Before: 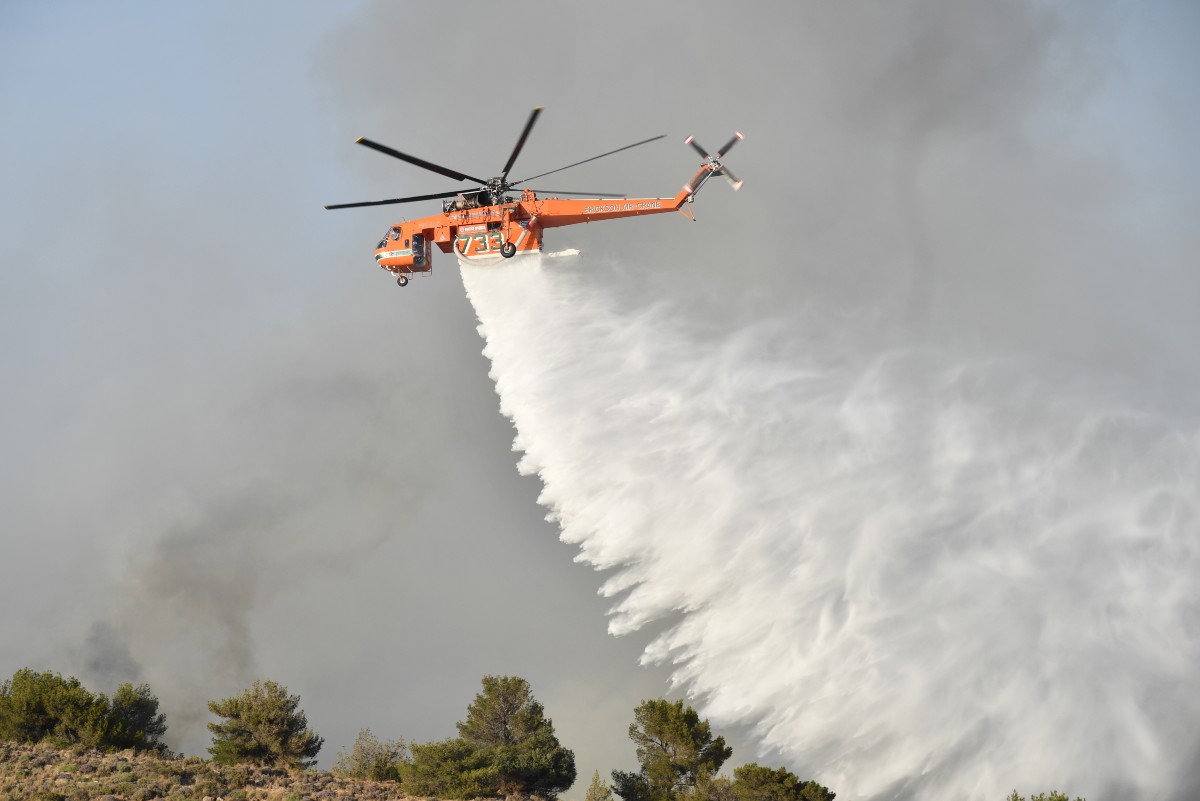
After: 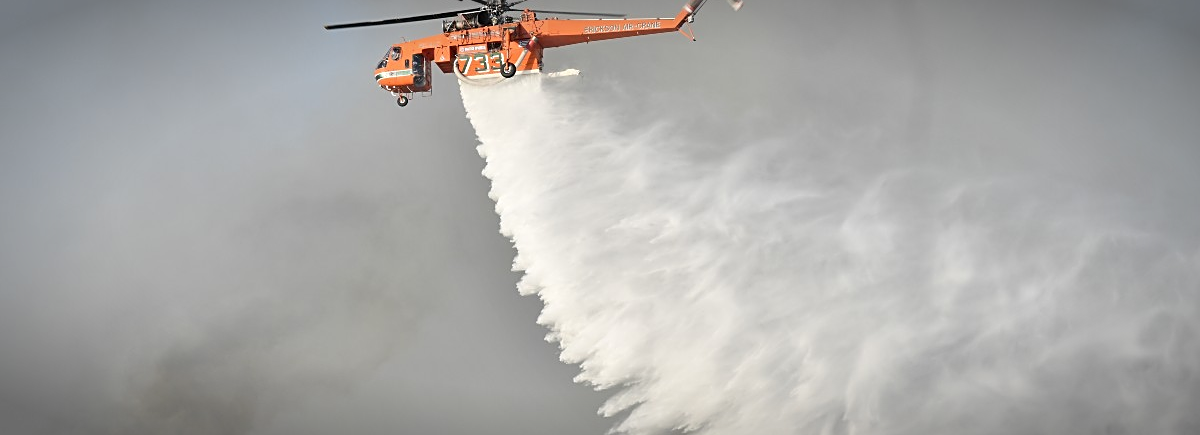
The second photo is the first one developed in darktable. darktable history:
crop and rotate: top 22.552%, bottom 23.057%
sharpen: on, module defaults
vignetting: brightness -0.579, saturation -0.258, automatic ratio true, unbound false
